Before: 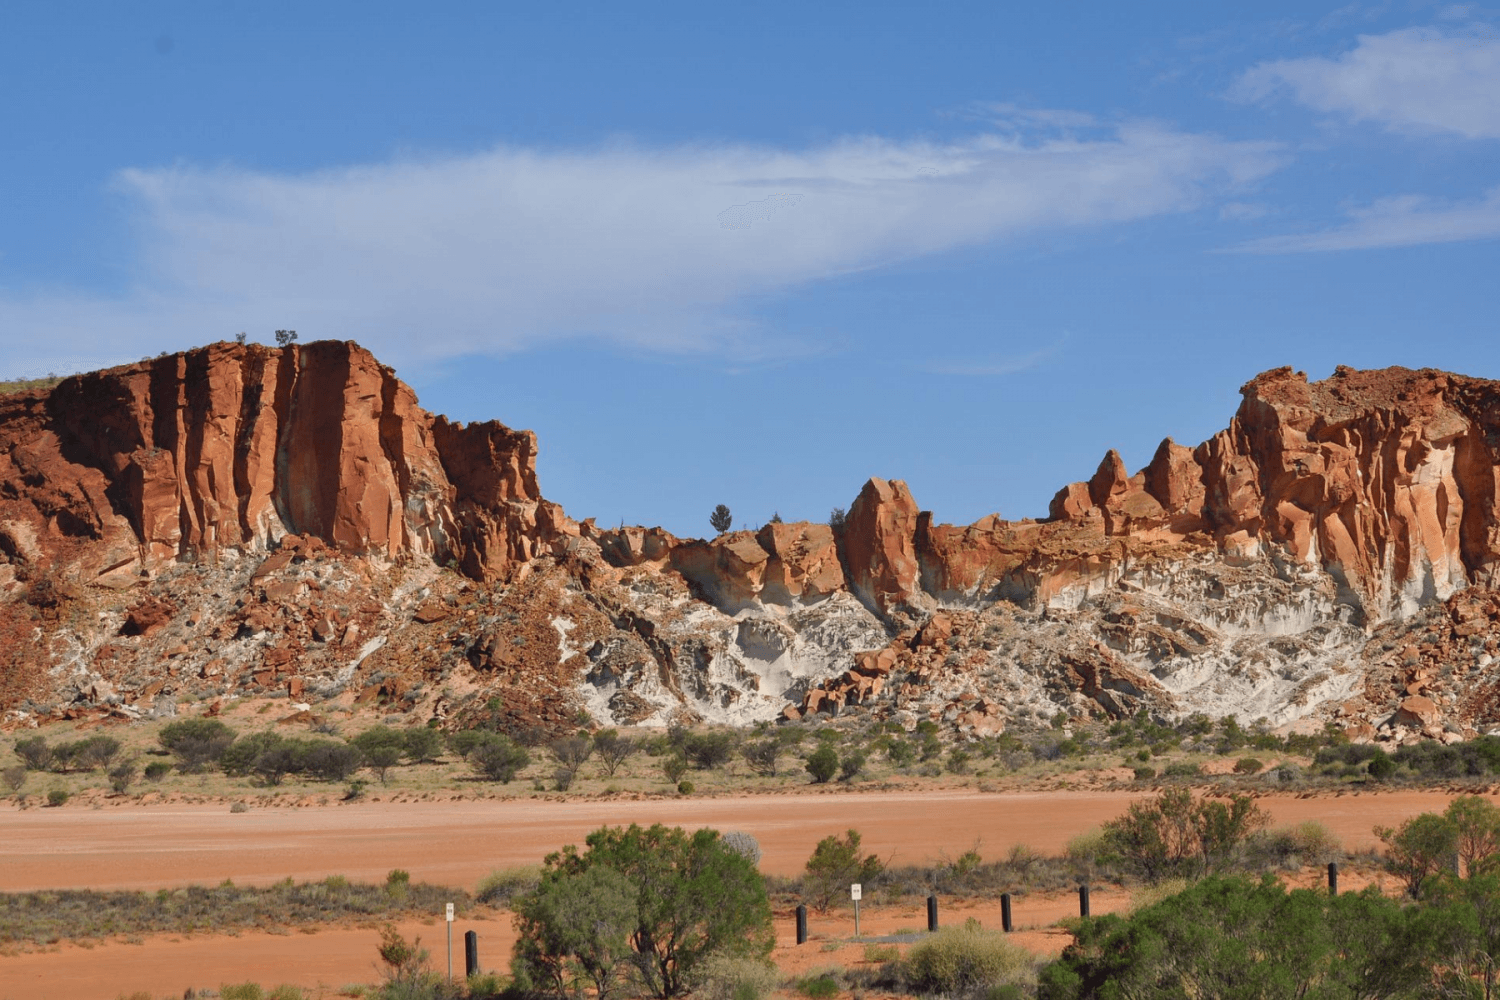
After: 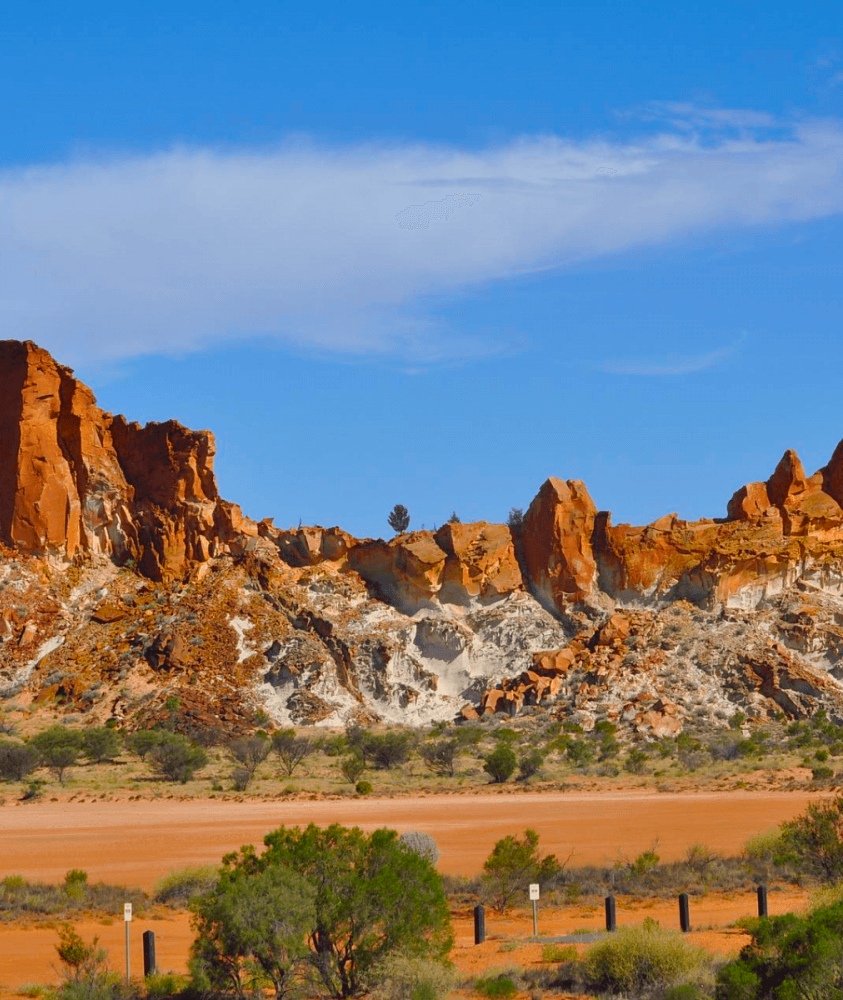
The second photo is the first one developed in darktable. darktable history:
exposure: compensate highlight preservation false
color balance rgb: linear chroma grading › global chroma 15%, perceptual saturation grading › global saturation 30%
crop: left 21.496%, right 22.254%
